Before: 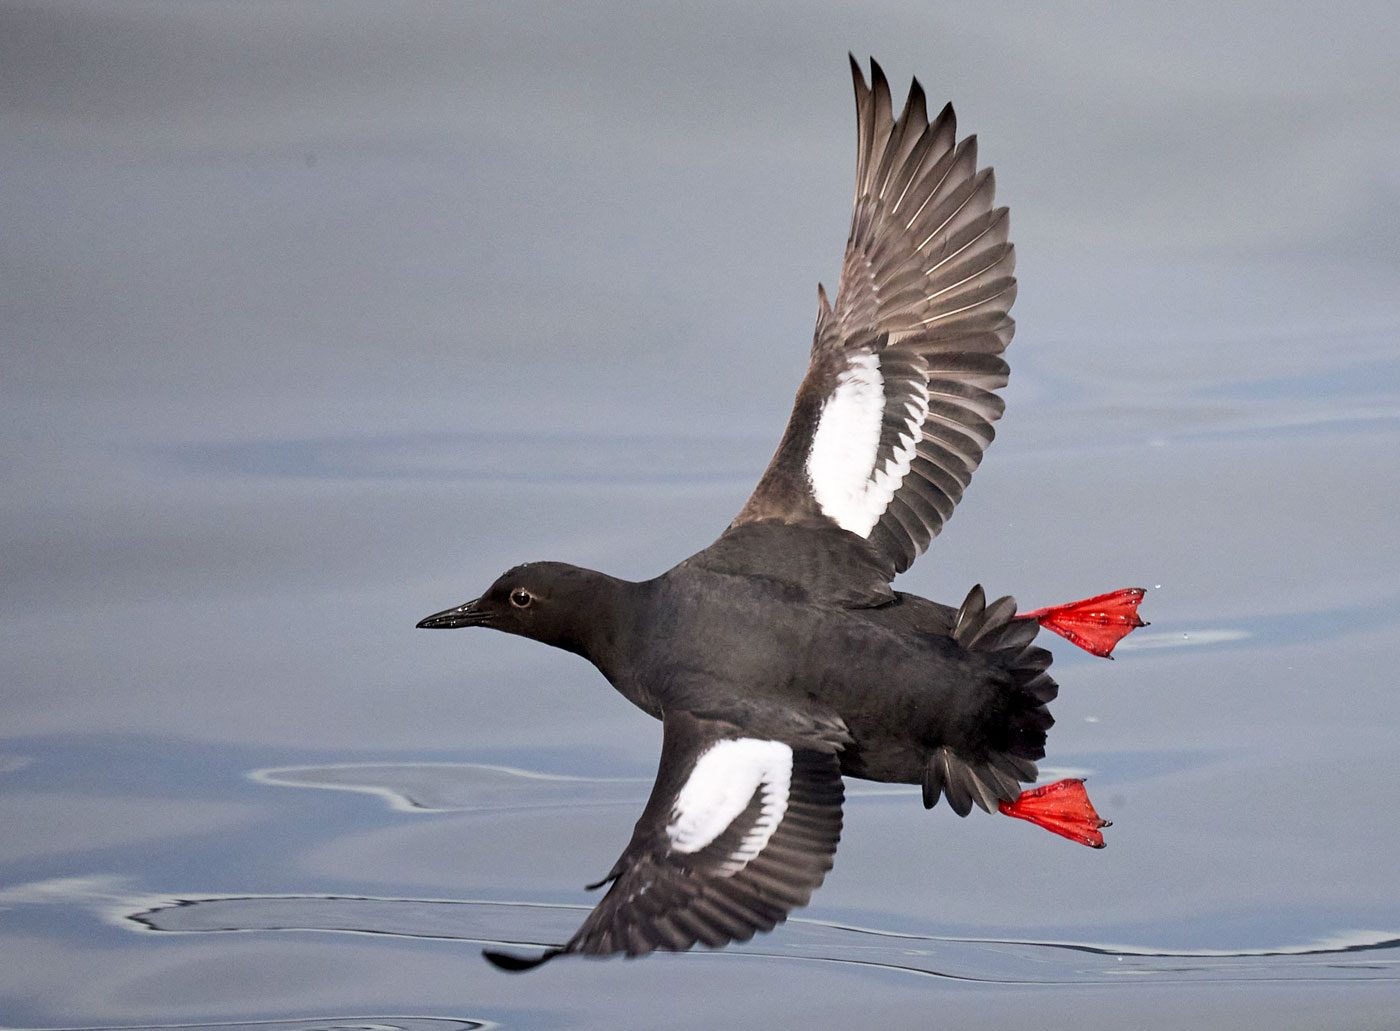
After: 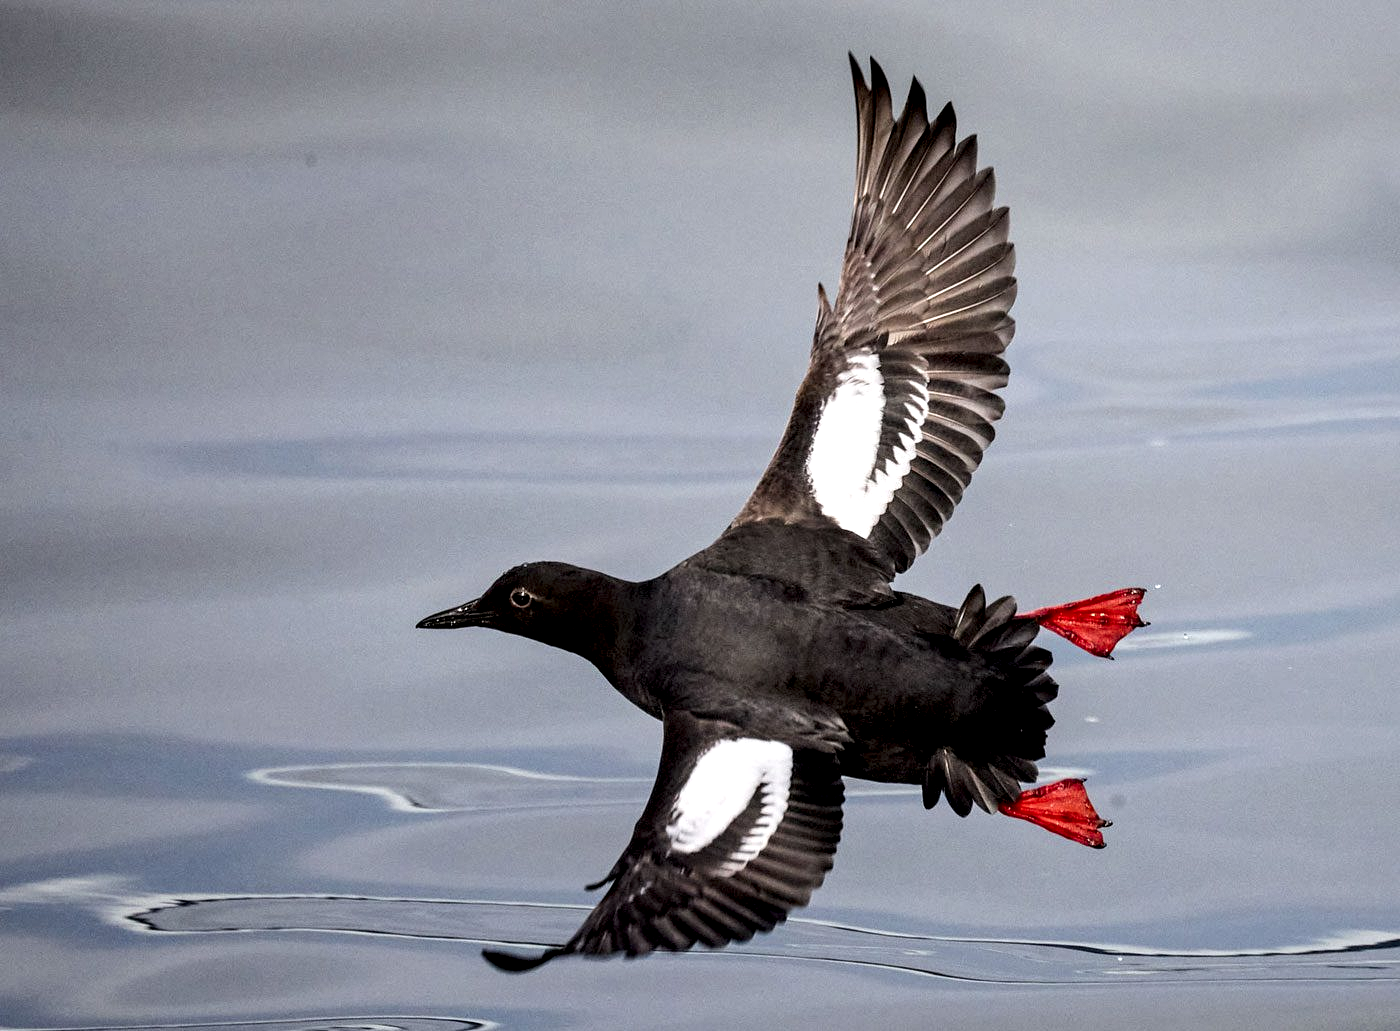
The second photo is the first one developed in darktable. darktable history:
local contrast: highlights 80%, shadows 58%, detail 174%, midtone range 0.607
